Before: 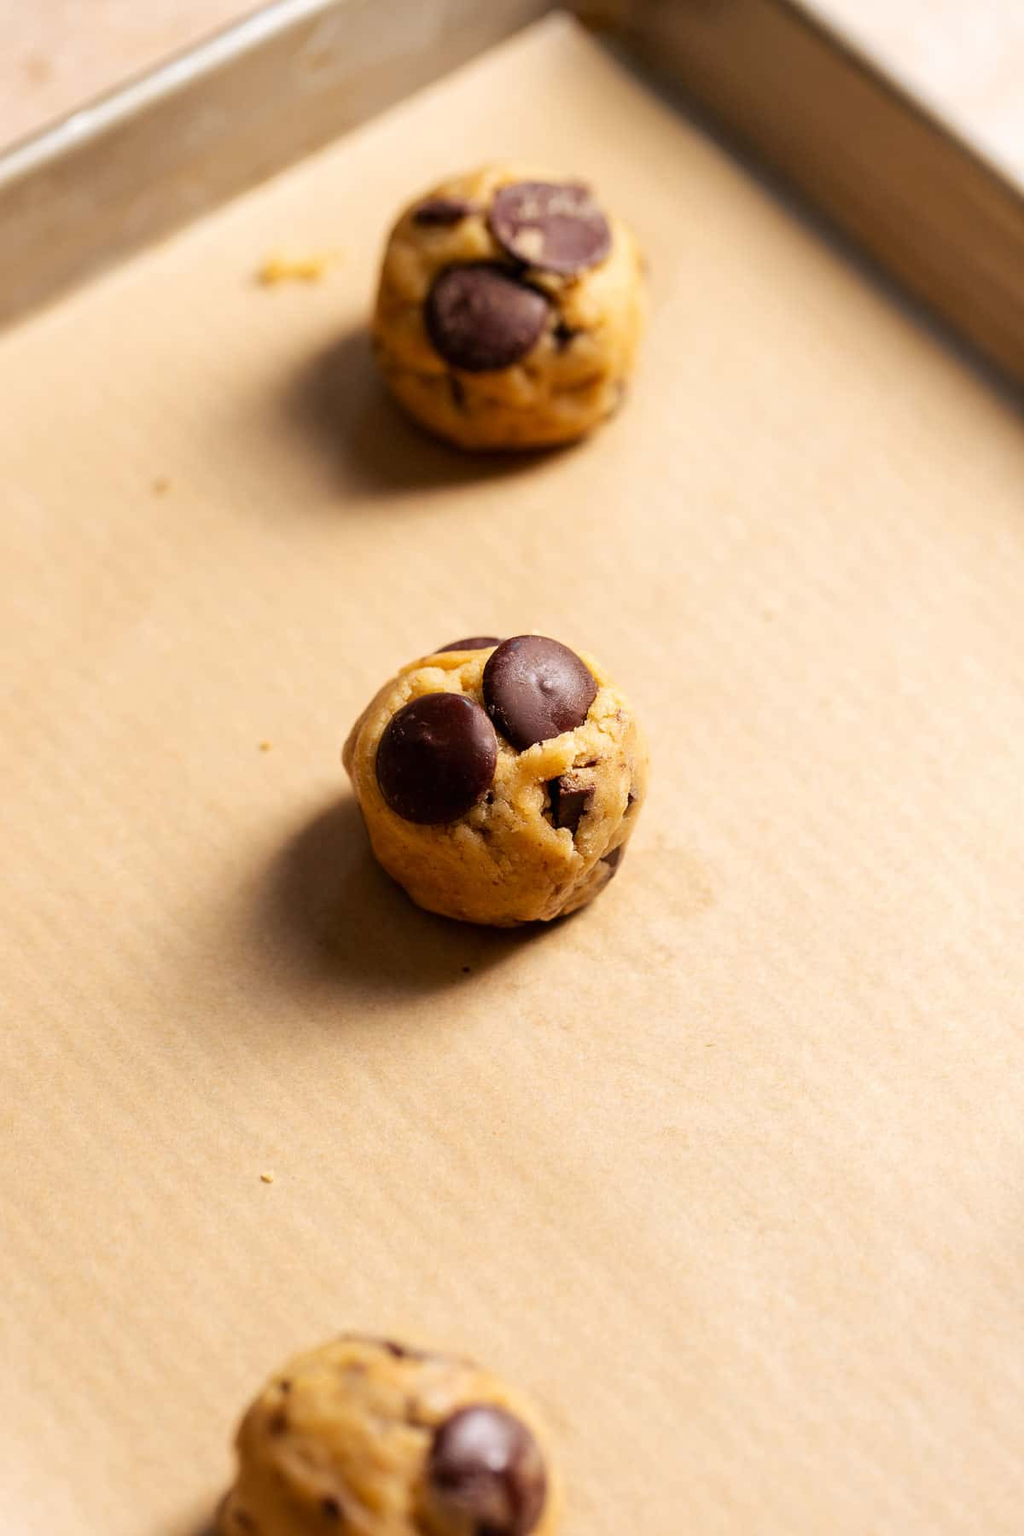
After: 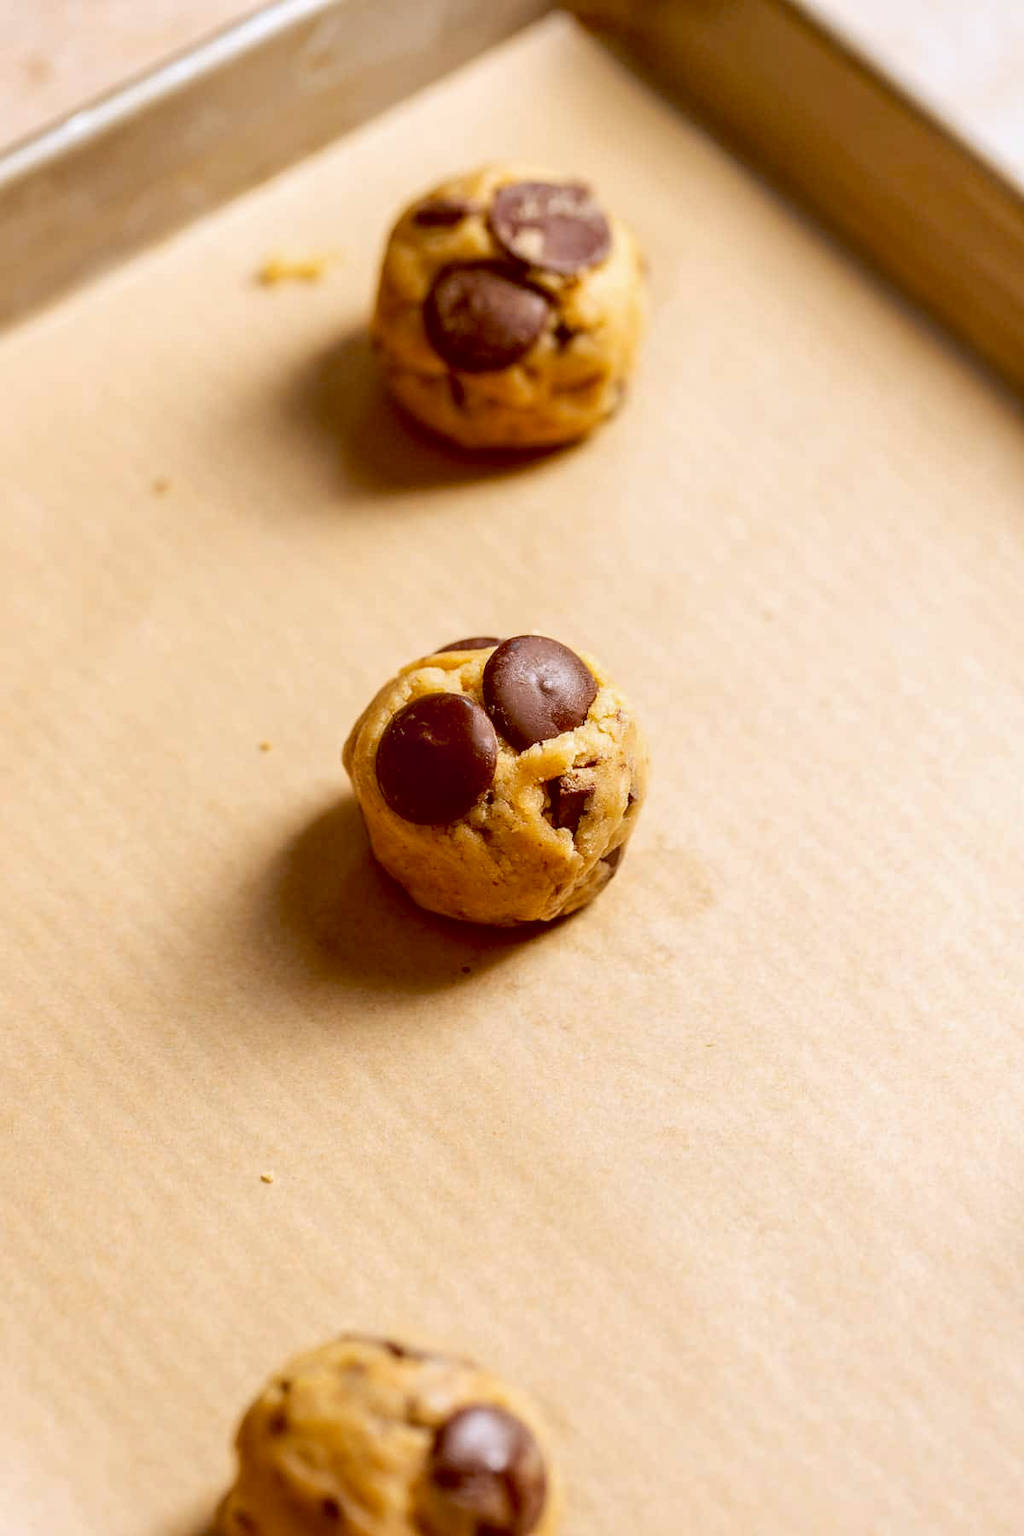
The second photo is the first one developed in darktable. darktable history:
color balance: lift [1, 1.011, 0.999, 0.989], gamma [1.109, 1.045, 1.039, 0.955], gain [0.917, 0.936, 0.952, 1.064], contrast 2.32%, contrast fulcrum 19%, output saturation 101%
local contrast: on, module defaults
